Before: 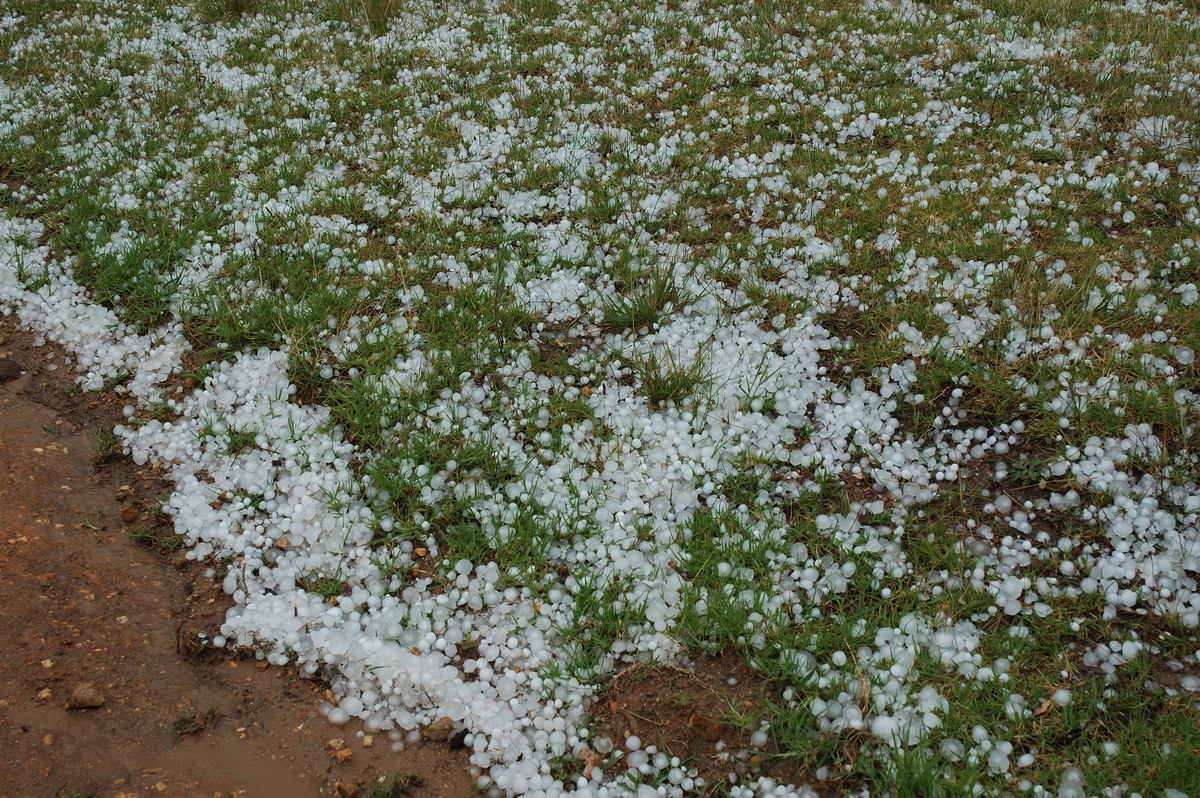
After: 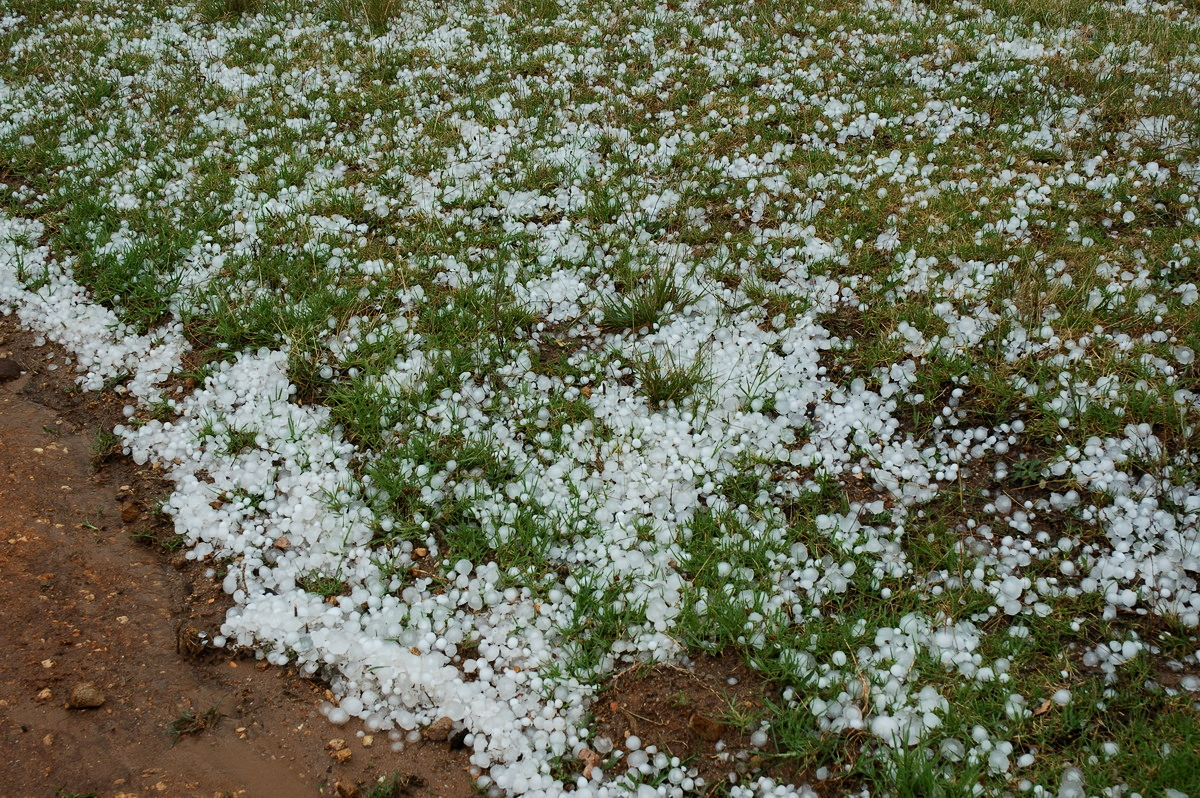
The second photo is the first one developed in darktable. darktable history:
contrast brightness saturation: contrast 0.155, brightness 0.054
